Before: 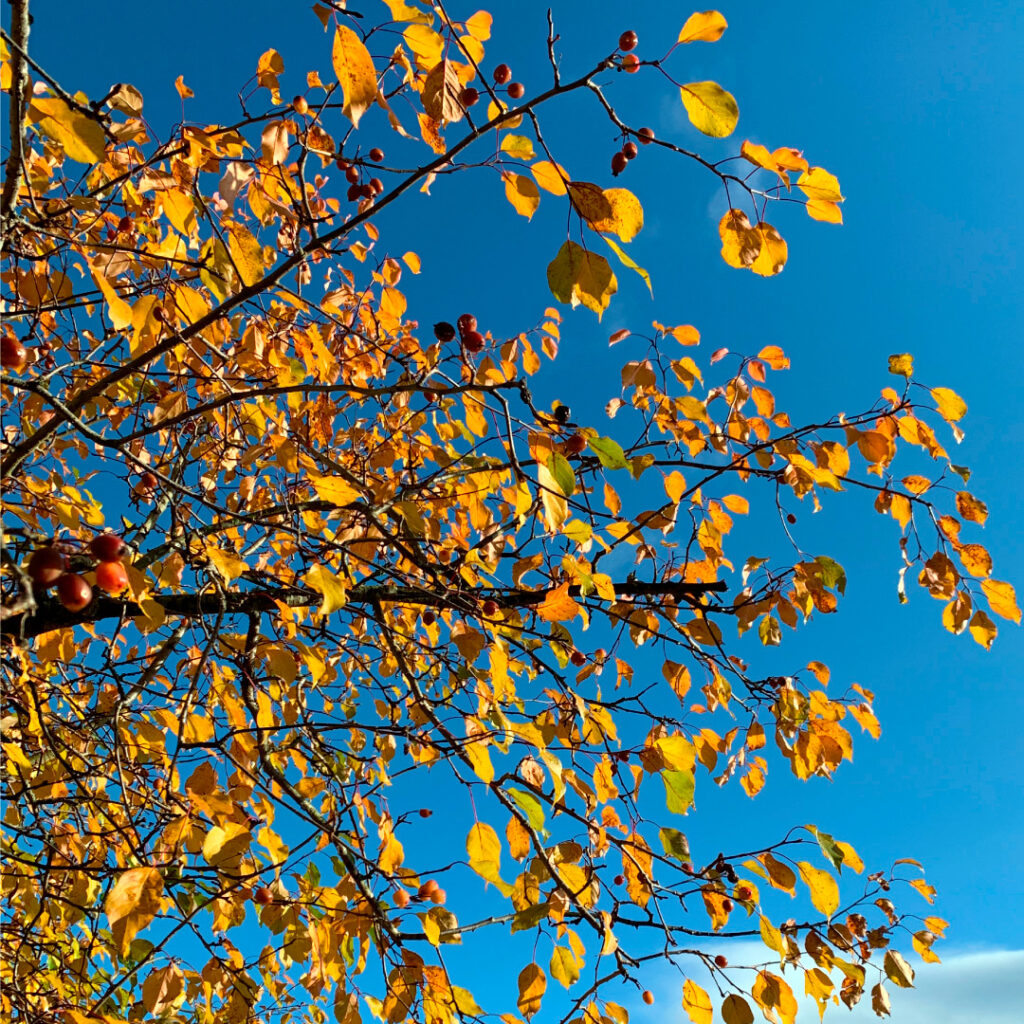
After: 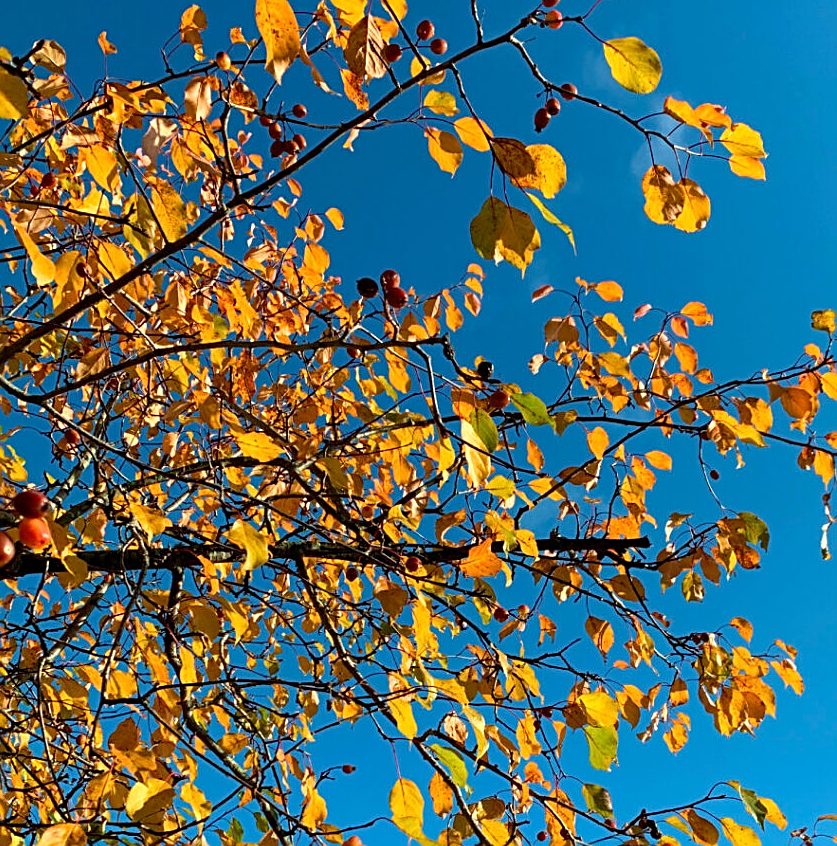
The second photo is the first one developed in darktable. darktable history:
crop and rotate: left 7.61%, top 4.38%, right 10.575%, bottom 12.933%
sharpen: amount 0.539
tone equalizer: on, module defaults
